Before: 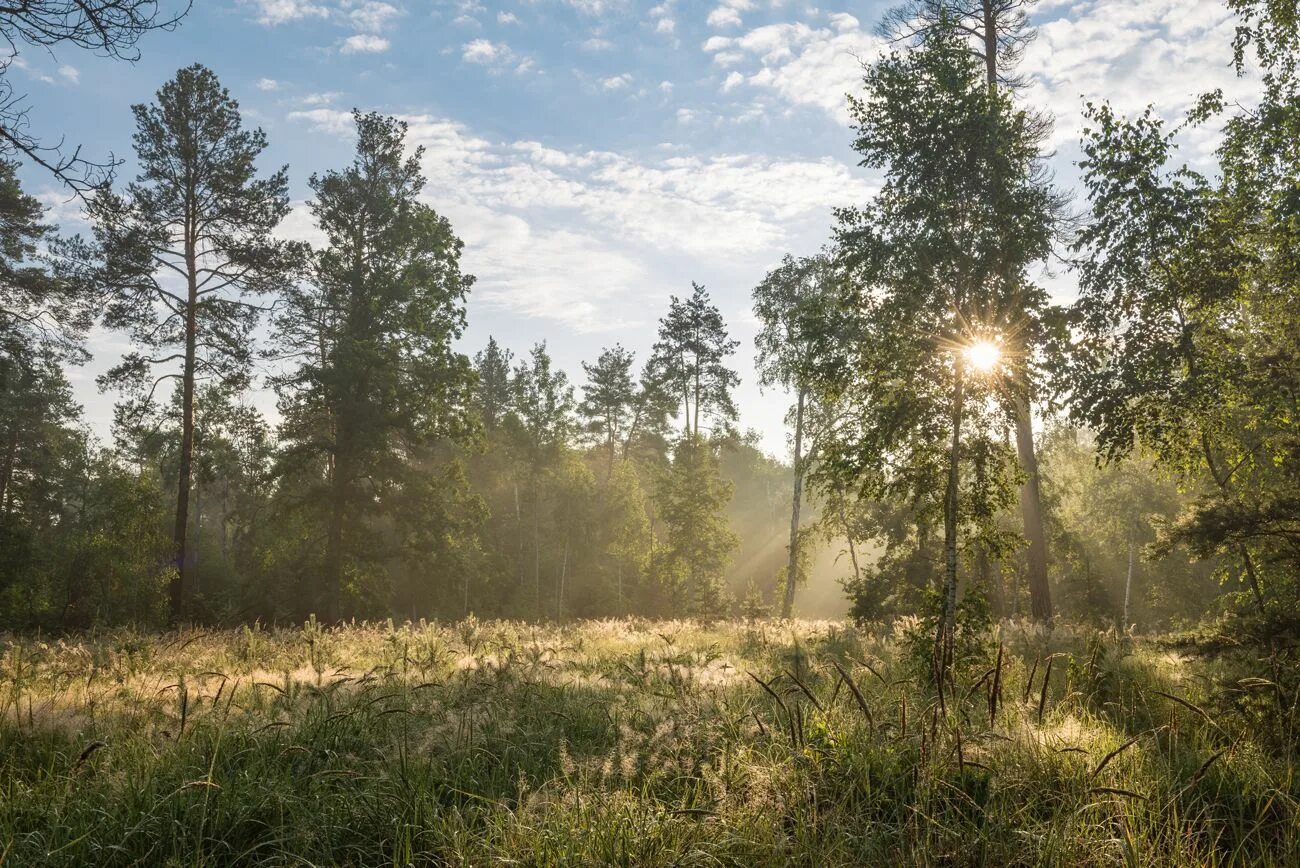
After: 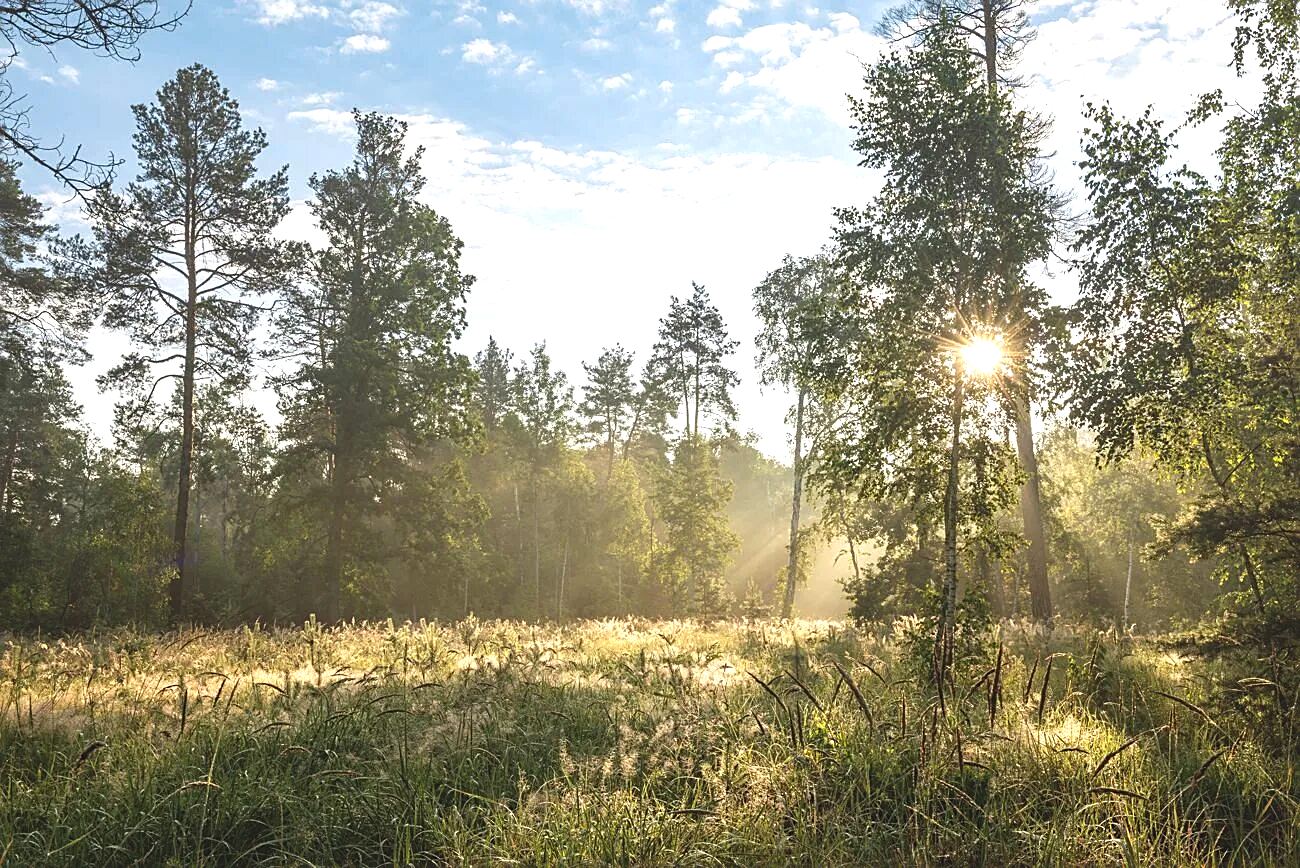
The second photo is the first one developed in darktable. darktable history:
color correction: highlights a* -0.207, highlights b* -0.114
sharpen: amount 0.592
levels: levels [0, 0.43, 0.859]
exposure: black level correction -0.008, exposure 0.068 EV, compensate highlight preservation false
